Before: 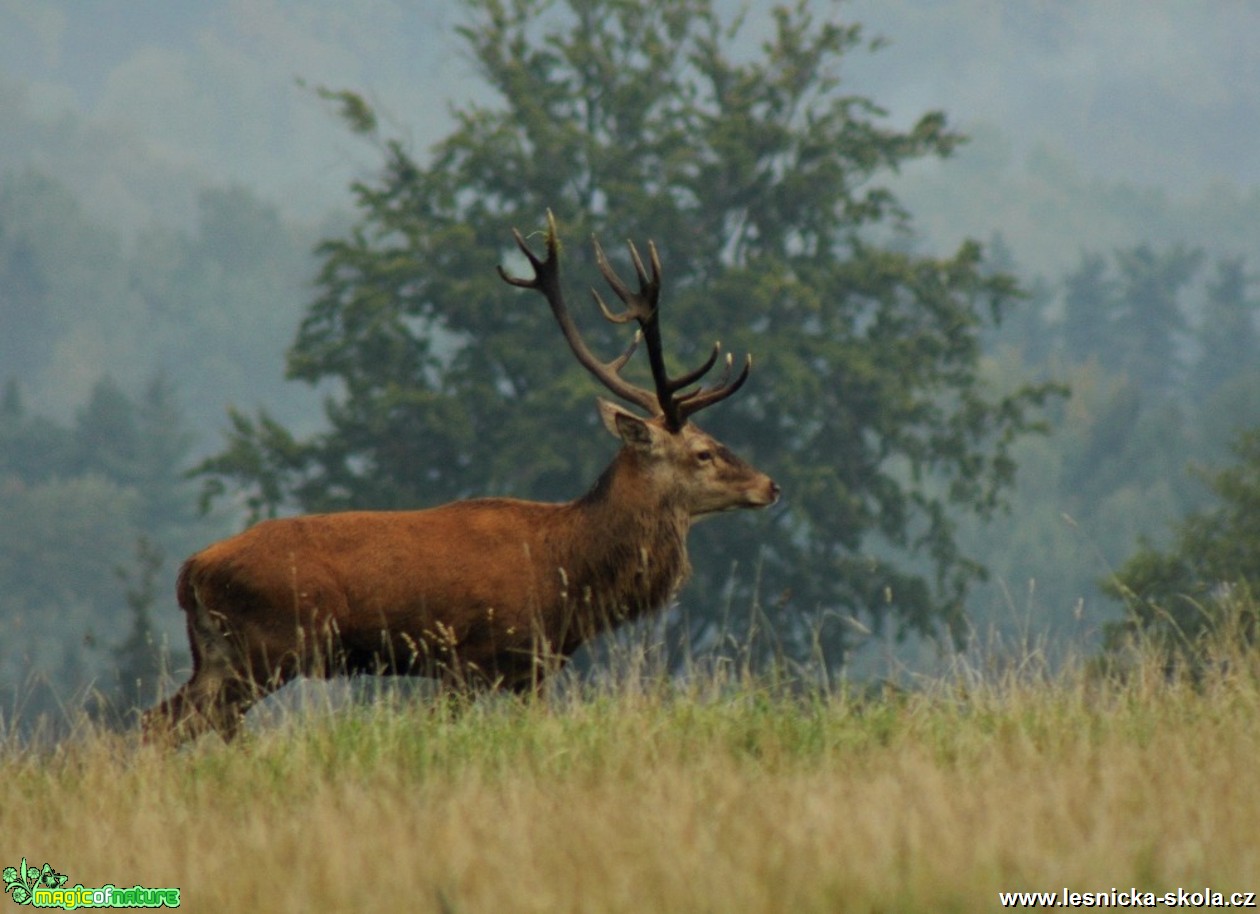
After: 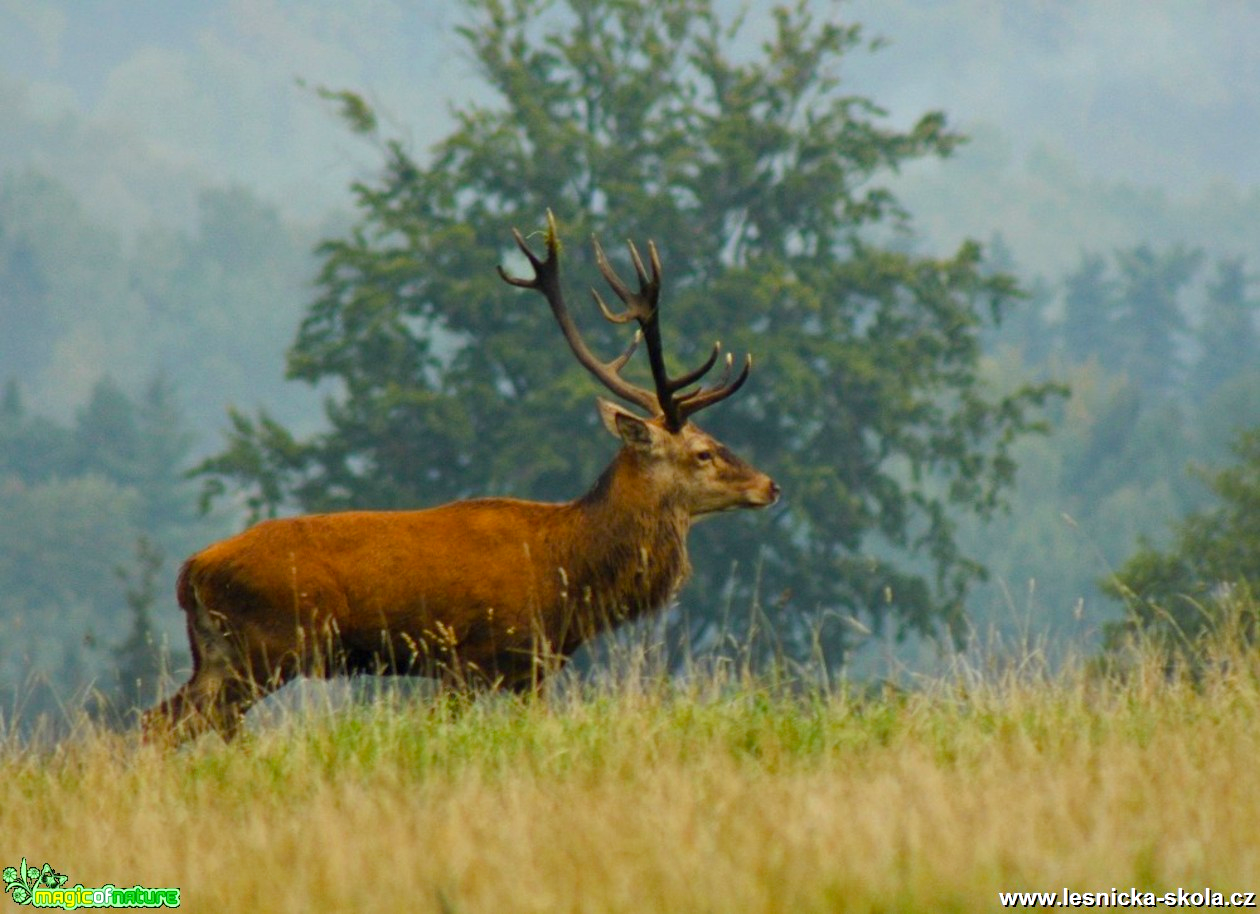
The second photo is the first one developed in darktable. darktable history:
contrast brightness saturation: saturation -0.061
color balance rgb: white fulcrum 1 EV, perceptual saturation grading › global saturation 35.106%, perceptual saturation grading › highlights -29.83%, perceptual saturation grading › shadows 35.765%, perceptual brilliance grading › global brilliance 9.539%, perceptual brilliance grading › shadows 15.274%
